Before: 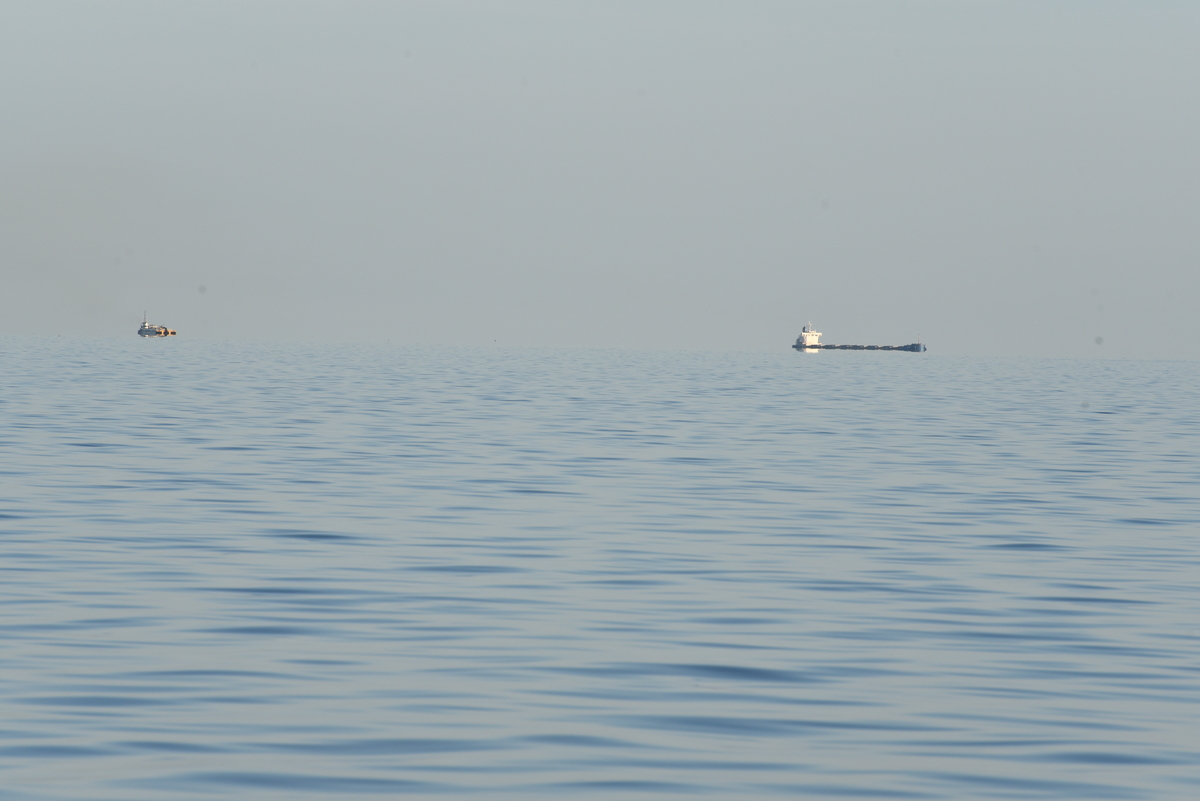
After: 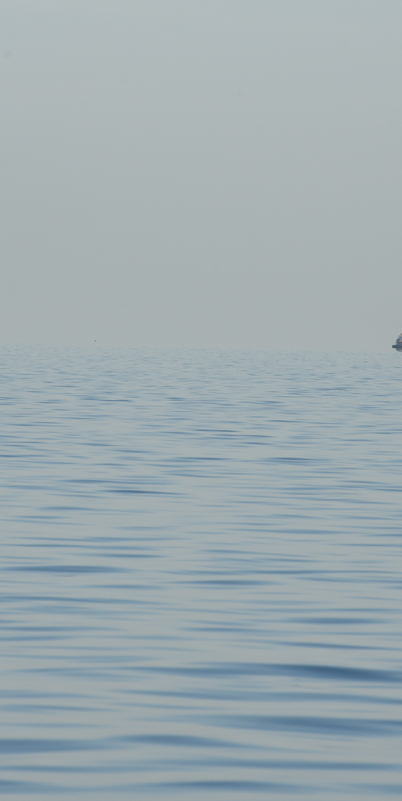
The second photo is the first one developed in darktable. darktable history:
crop: left 33.339%, right 33.148%
